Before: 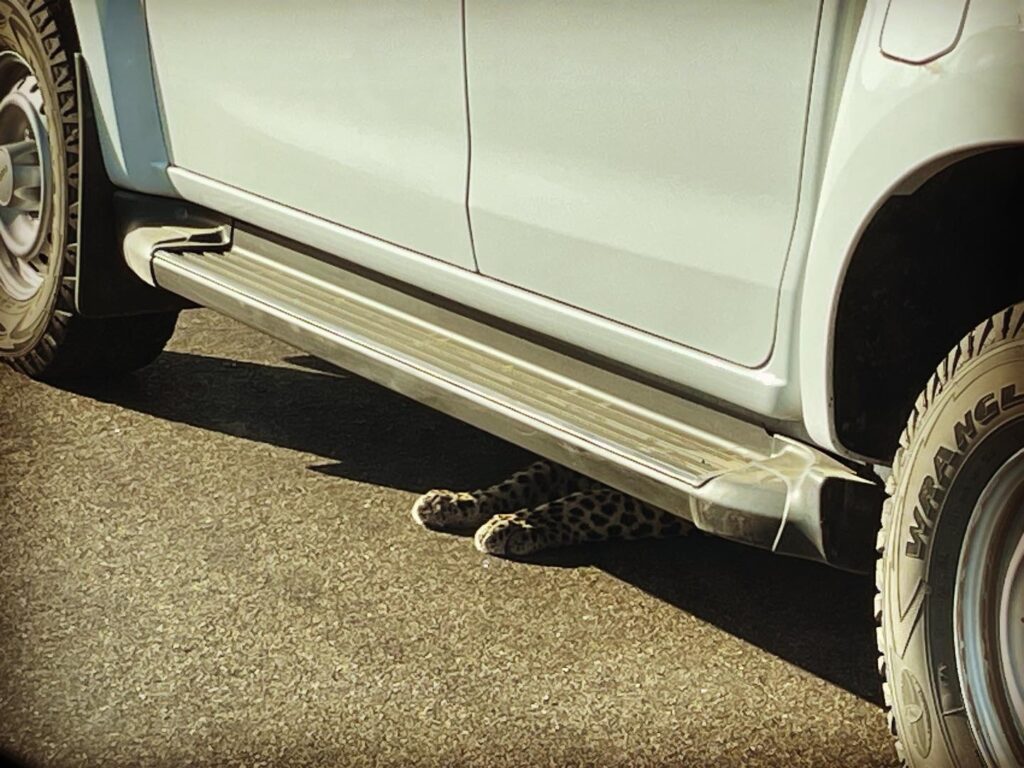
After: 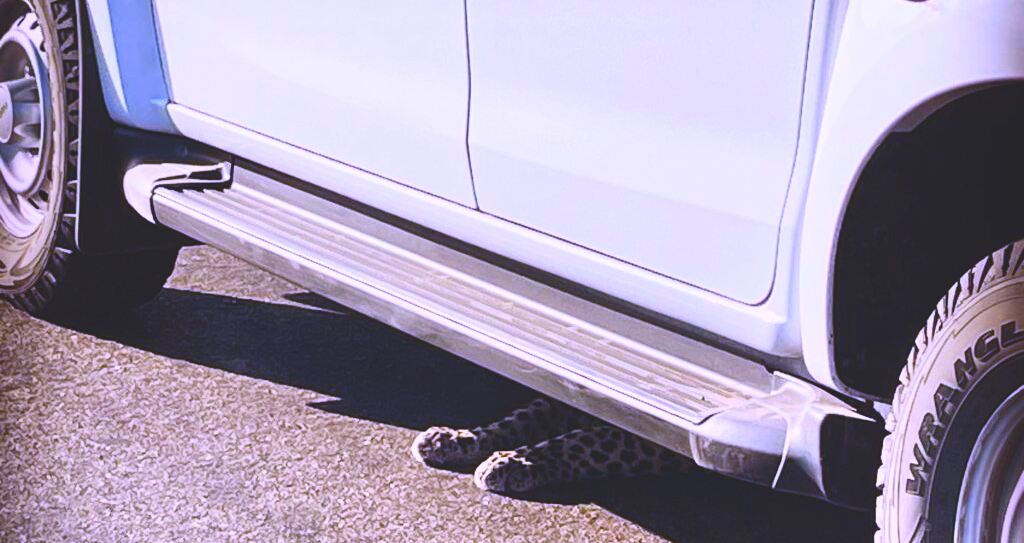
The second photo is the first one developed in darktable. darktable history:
crop and rotate: top 8.293%, bottom 20.996%
color balance rgb: shadows lift › chroma 2%, shadows lift › hue 247.2°, power › chroma 0.3%, power › hue 25.2°, highlights gain › chroma 3%, highlights gain › hue 60°, global offset › luminance 2%, perceptual saturation grading › global saturation 20%, perceptual saturation grading › highlights -20%, perceptual saturation grading › shadows 30%
white balance: red 0.98, blue 1.61
contrast brightness saturation: contrast 0.23, brightness 0.1, saturation 0.29
